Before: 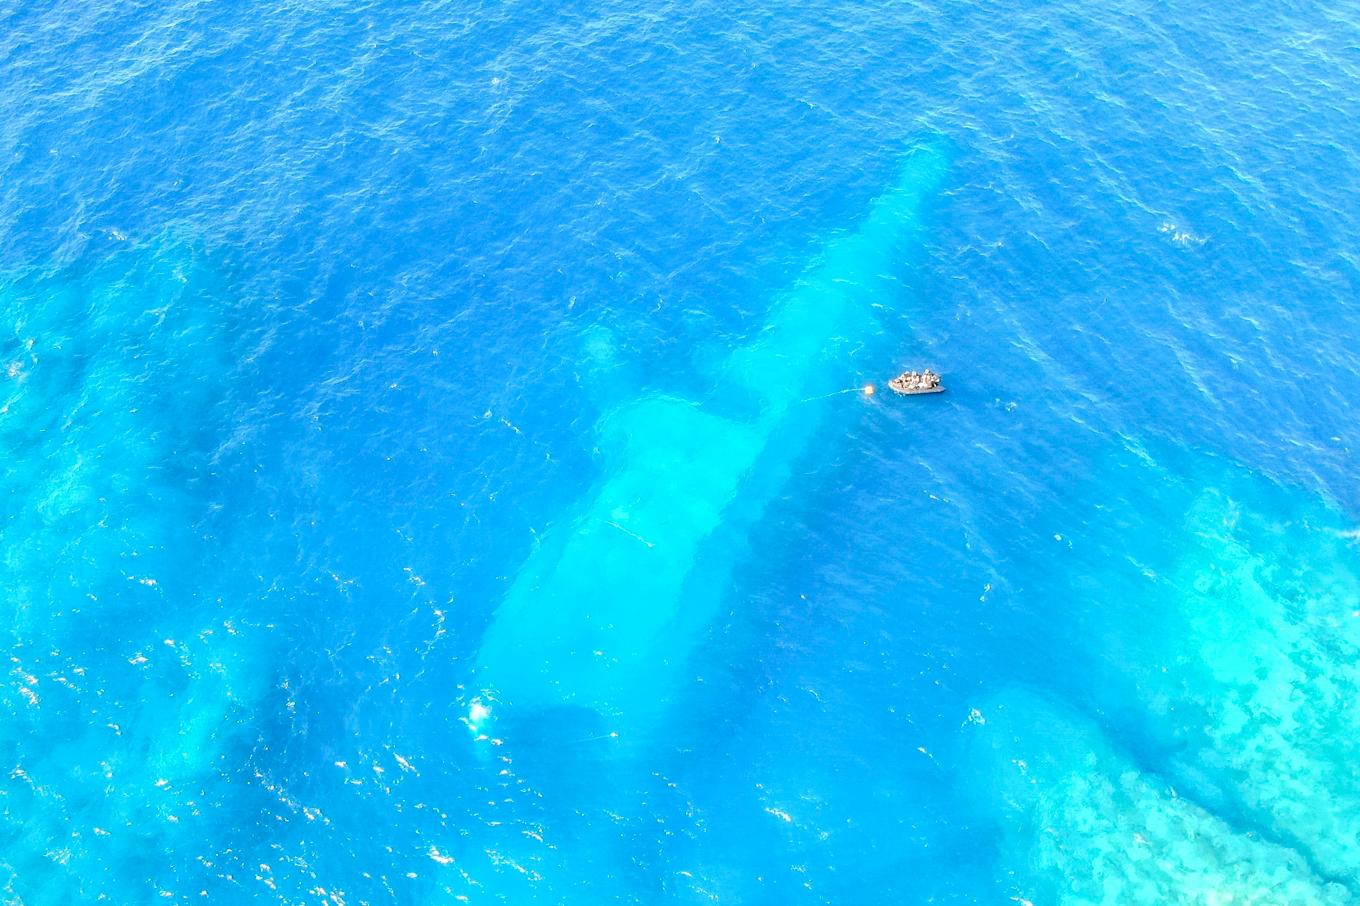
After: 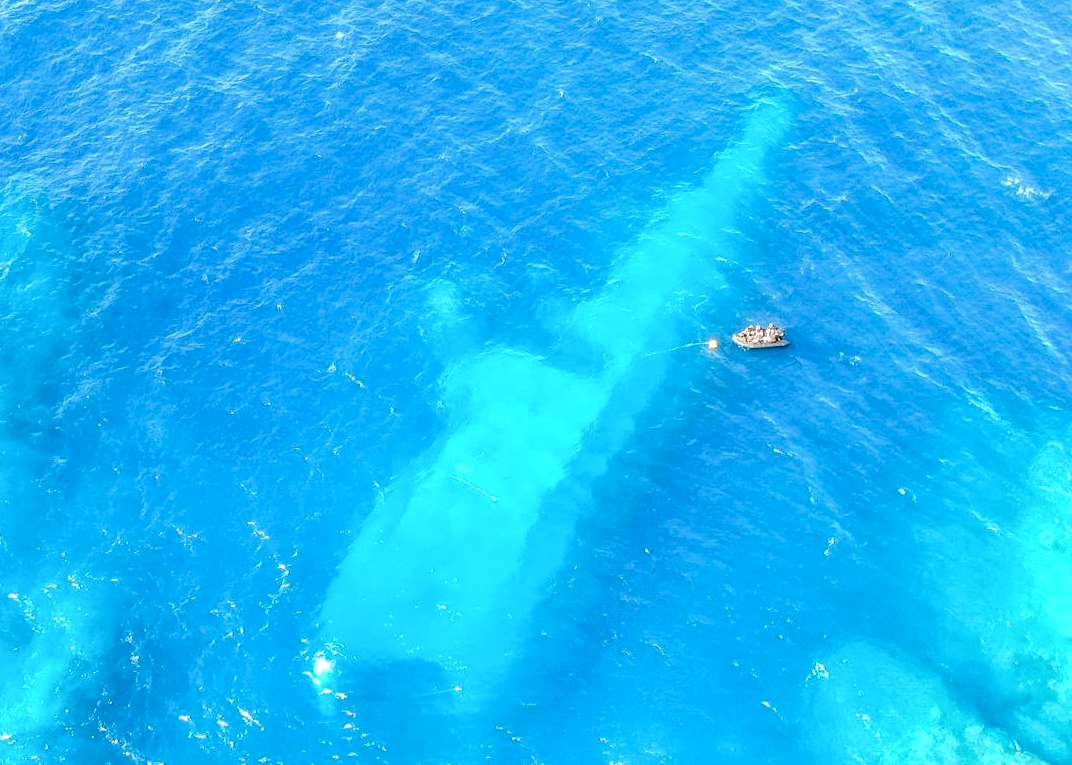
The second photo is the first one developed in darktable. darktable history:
crop: left 11.522%, top 5.16%, right 9.601%, bottom 10.312%
local contrast: detail 130%
